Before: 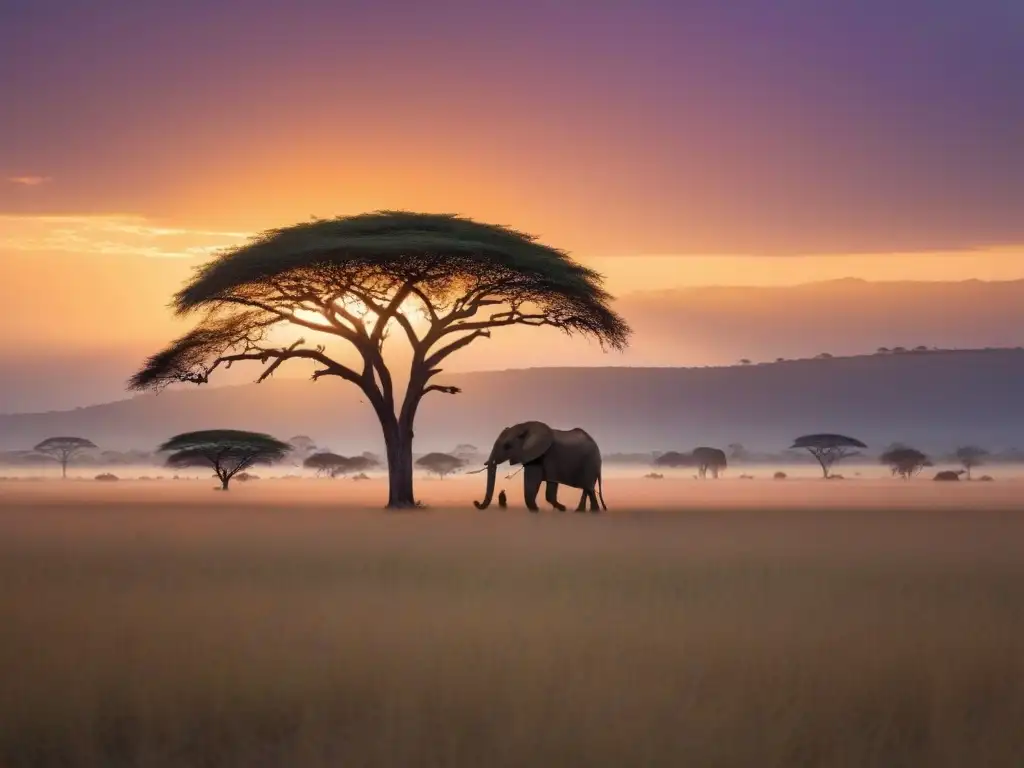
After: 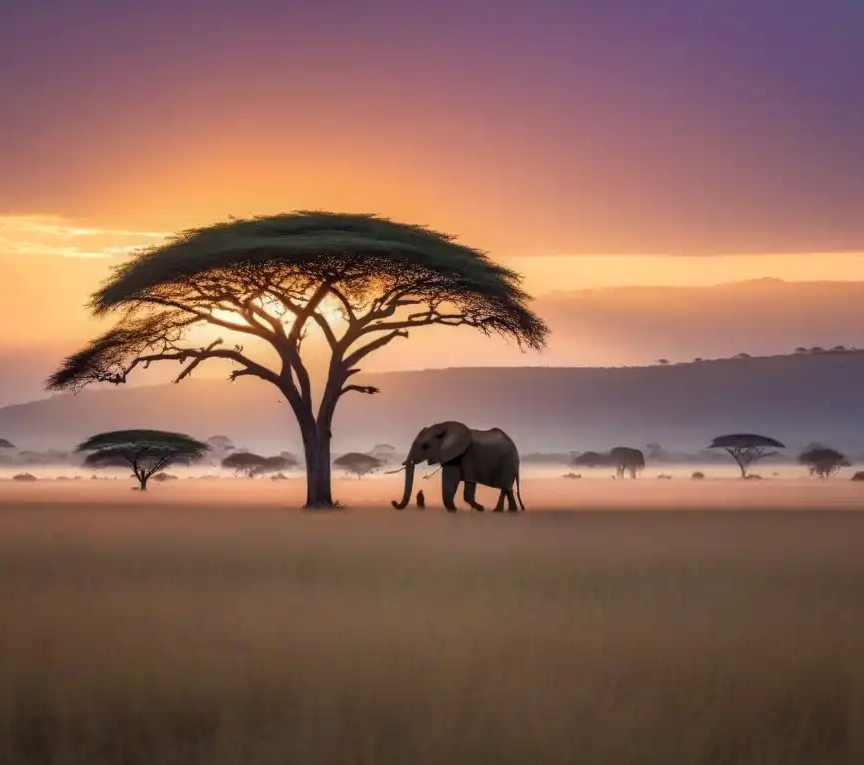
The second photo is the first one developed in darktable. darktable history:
crop: left 8.026%, right 7.374%
local contrast: highlights 25%, detail 130%
